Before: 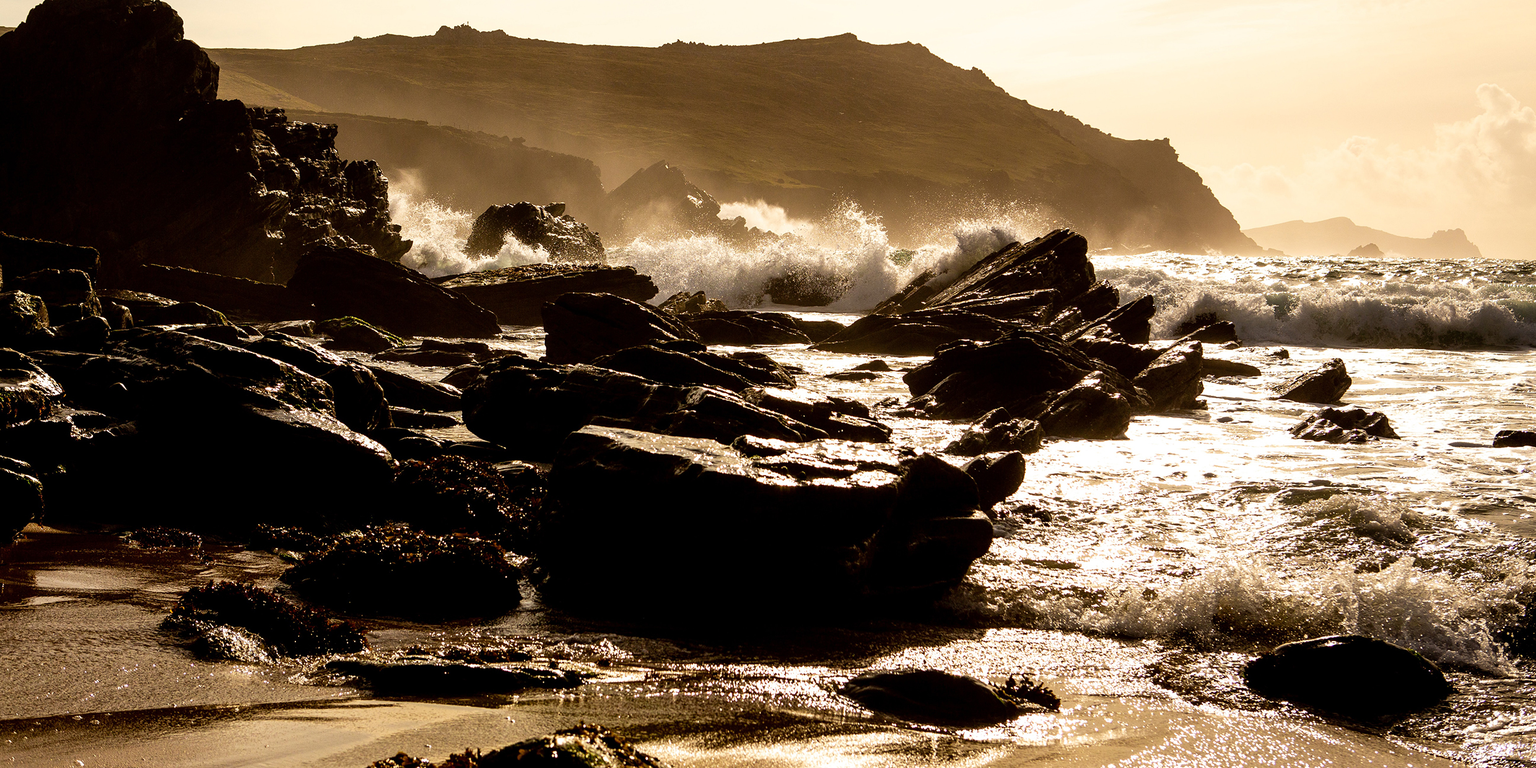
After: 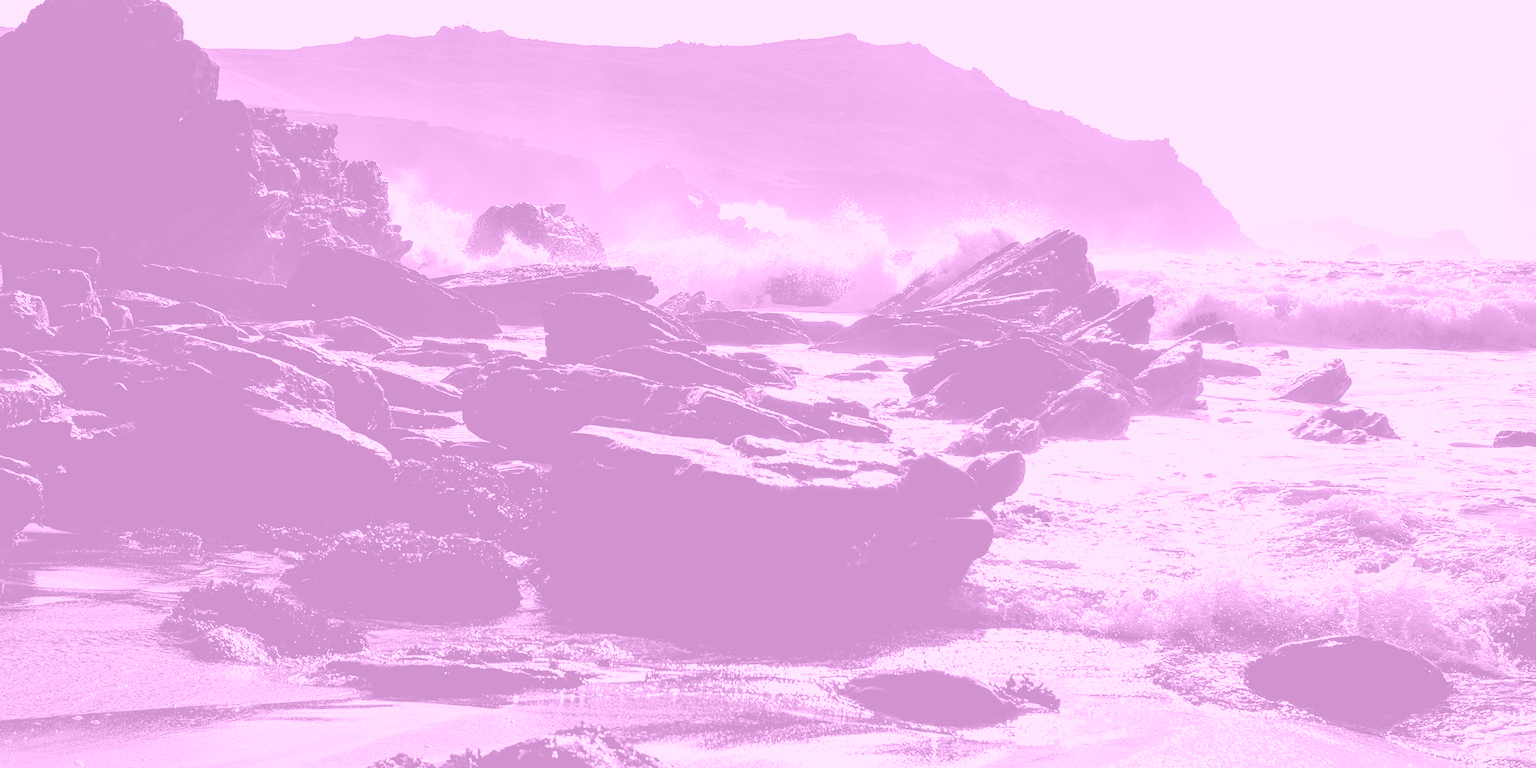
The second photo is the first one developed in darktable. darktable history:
exposure: black level correction 0.001, exposure 0.5 EV, compensate exposure bias true, compensate highlight preservation false
colorize: hue 331.2°, saturation 75%, source mix 30.28%, lightness 70.52%, version 1
color calibration: illuminant Planckian (black body), x 0.351, y 0.352, temperature 4794.27 K
shadows and highlights: radius 125.46, shadows 30.51, highlights -30.51, low approximation 0.01, soften with gaussian
